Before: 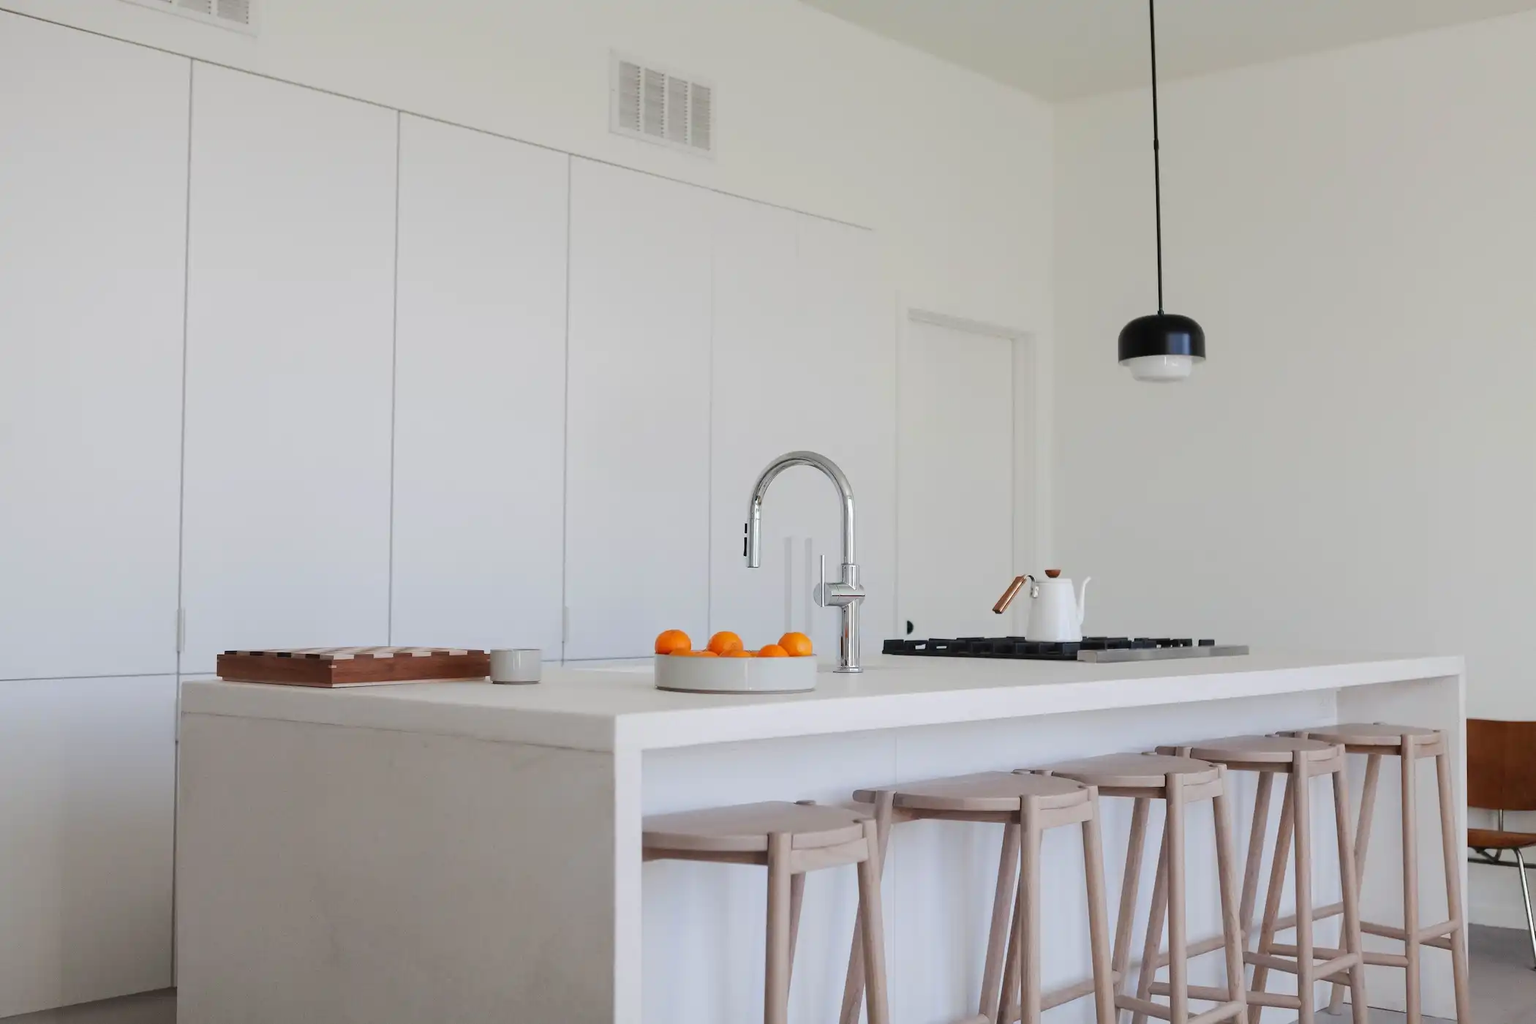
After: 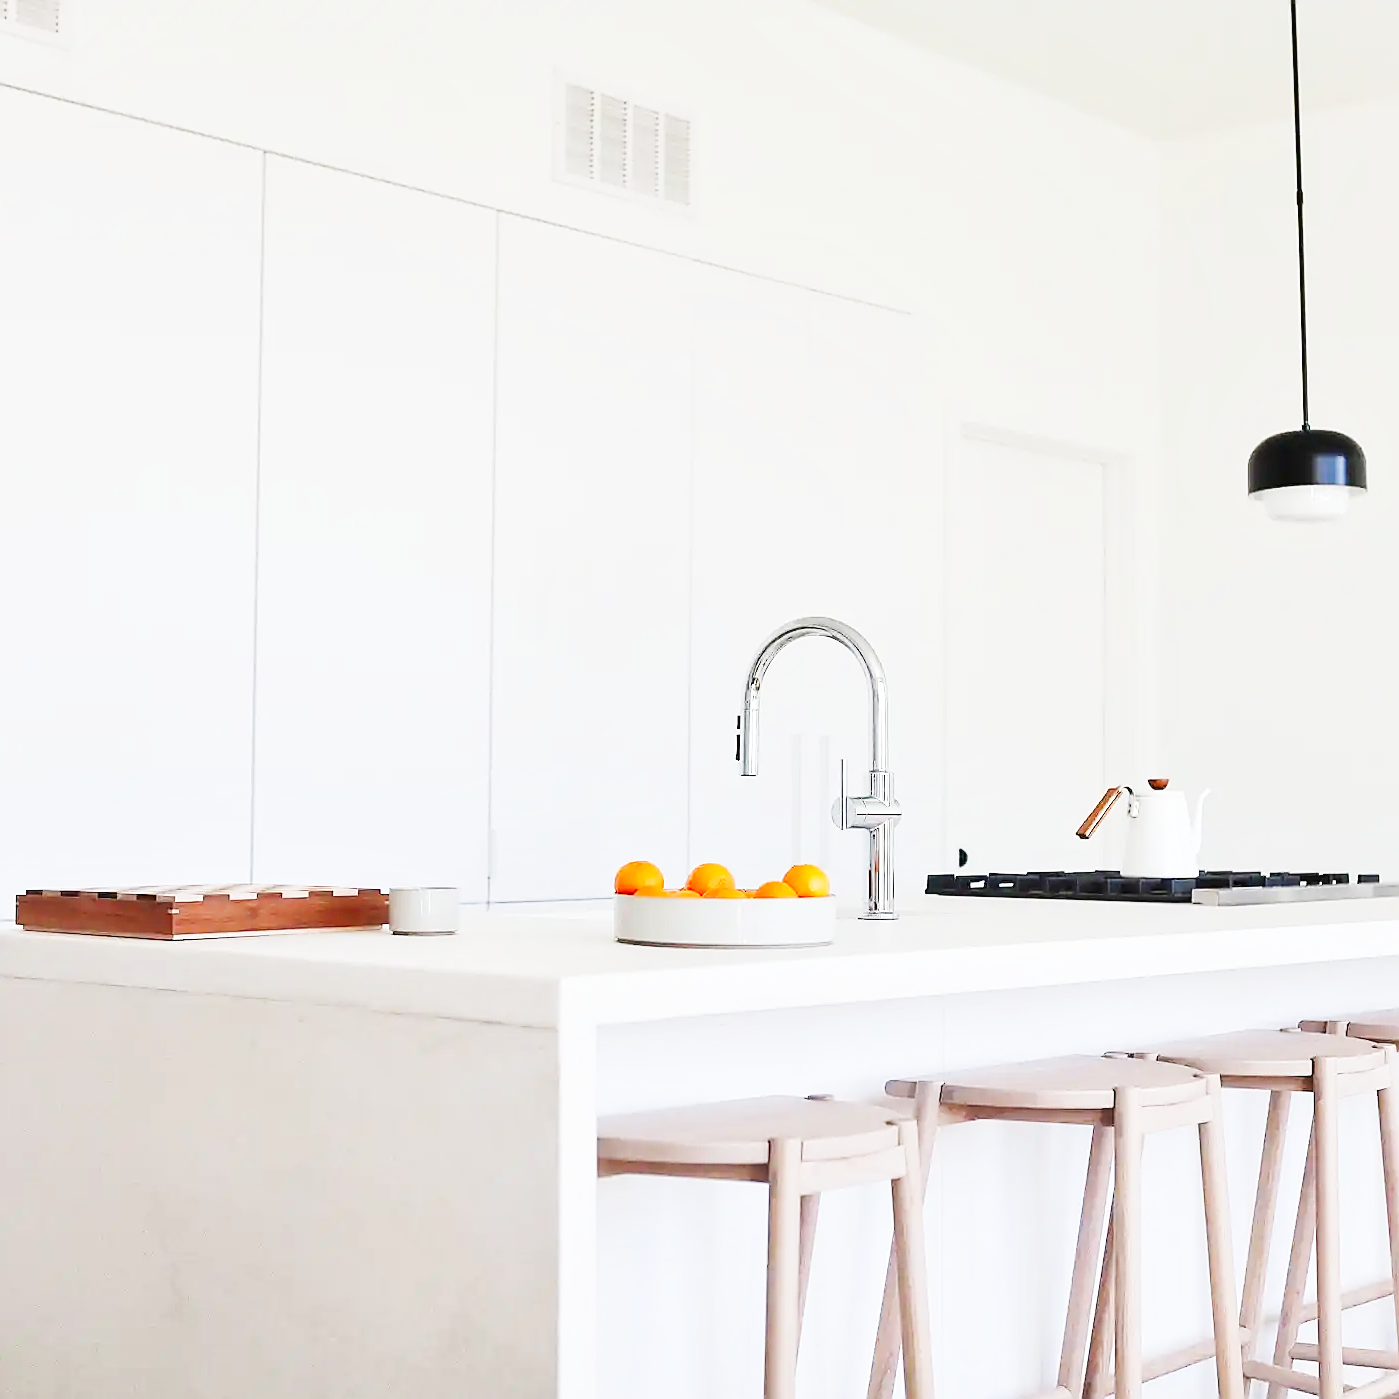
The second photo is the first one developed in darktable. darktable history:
tone equalizer: -8 EV 1 EV, -7 EV 1 EV, -6 EV 1 EV, -5 EV 1 EV, -4 EV 1 EV, -3 EV 0.75 EV, -2 EV 0.5 EV, -1 EV 0.25 EV
base curve: curves: ch0 [(0, 0.003) (0.001, 0.002) (0.006, 0.004) (0.02, 0.022) (0.048, 0.086) (0.094, 0.234) (0.162, 0.431) (0.258, 0.629) (0.385, 0.8) (0.548, 0.918) (0.751, 0.988) (1, 1)], preserve colors none
crop and rotate: left 13.409%, right 19.924%
sharpen: radius 1.4, amount 1.25, threshold 0.7
